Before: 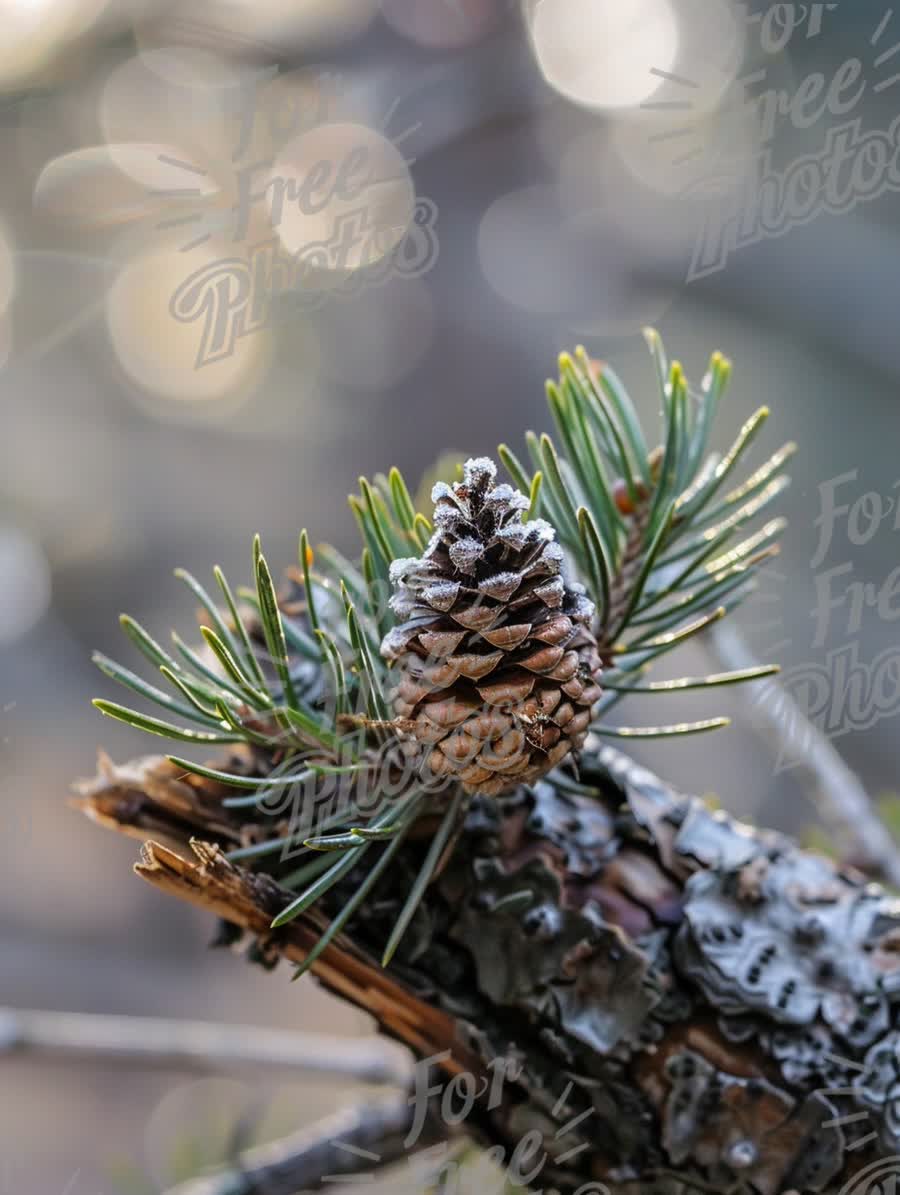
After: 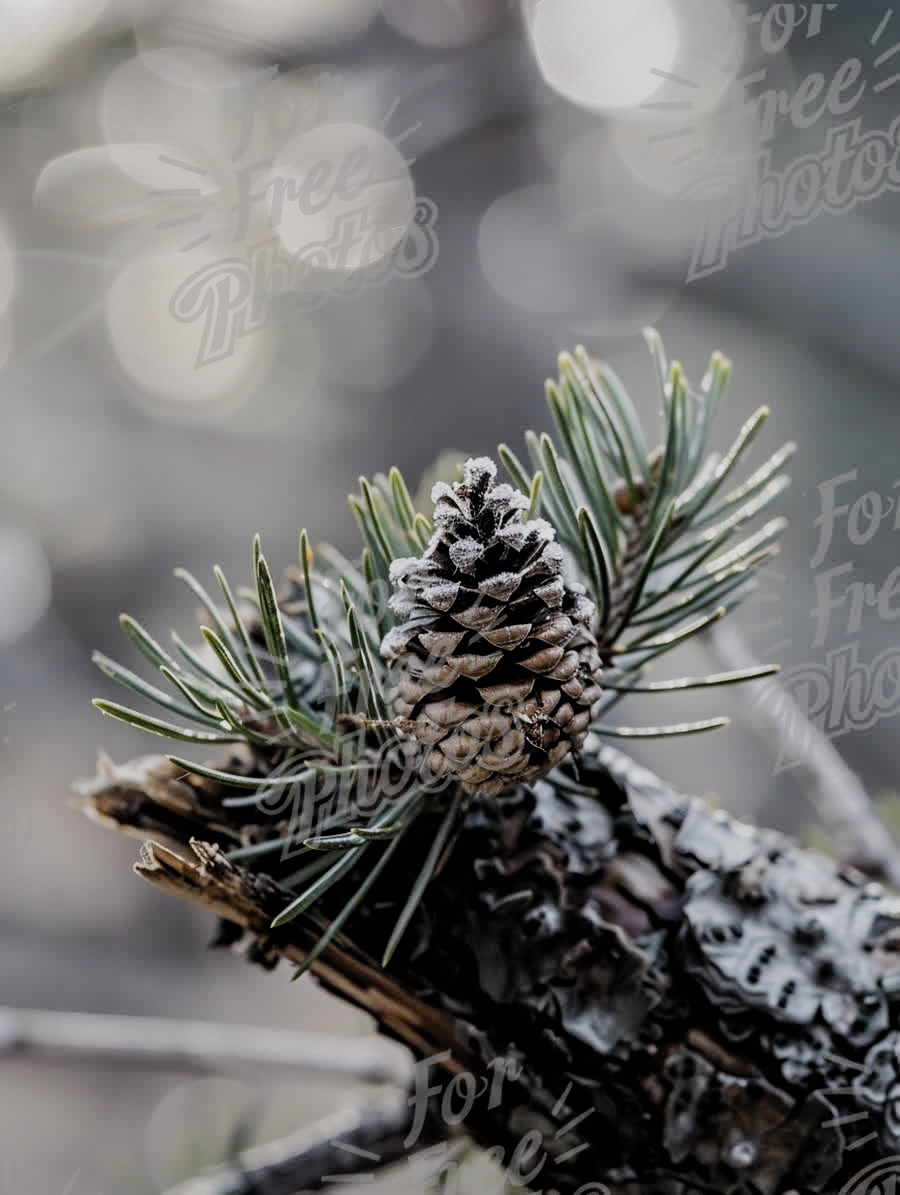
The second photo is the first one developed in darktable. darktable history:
filmic rgb: black relative exposure -5.01 EV, white relative exposure 3.97 EV, hardness 2.9, contrast 1.3, highlights saturation mix -30.04%, preserve chrominance no, color science v5 (2021), contrast in shadows safe, contrast in highlights safe
